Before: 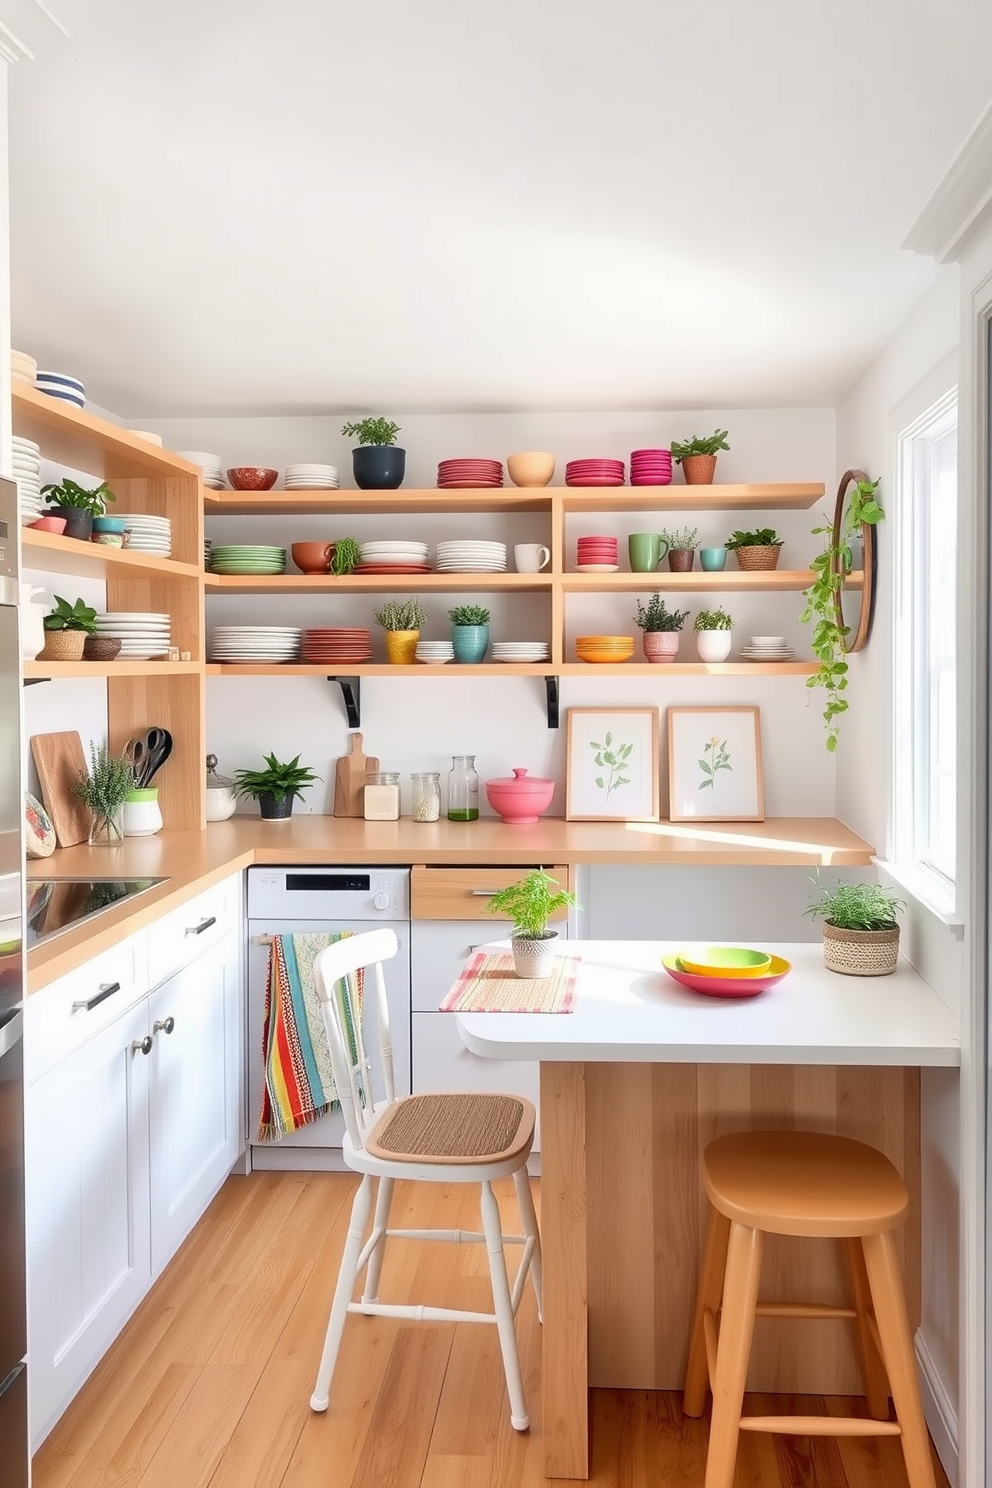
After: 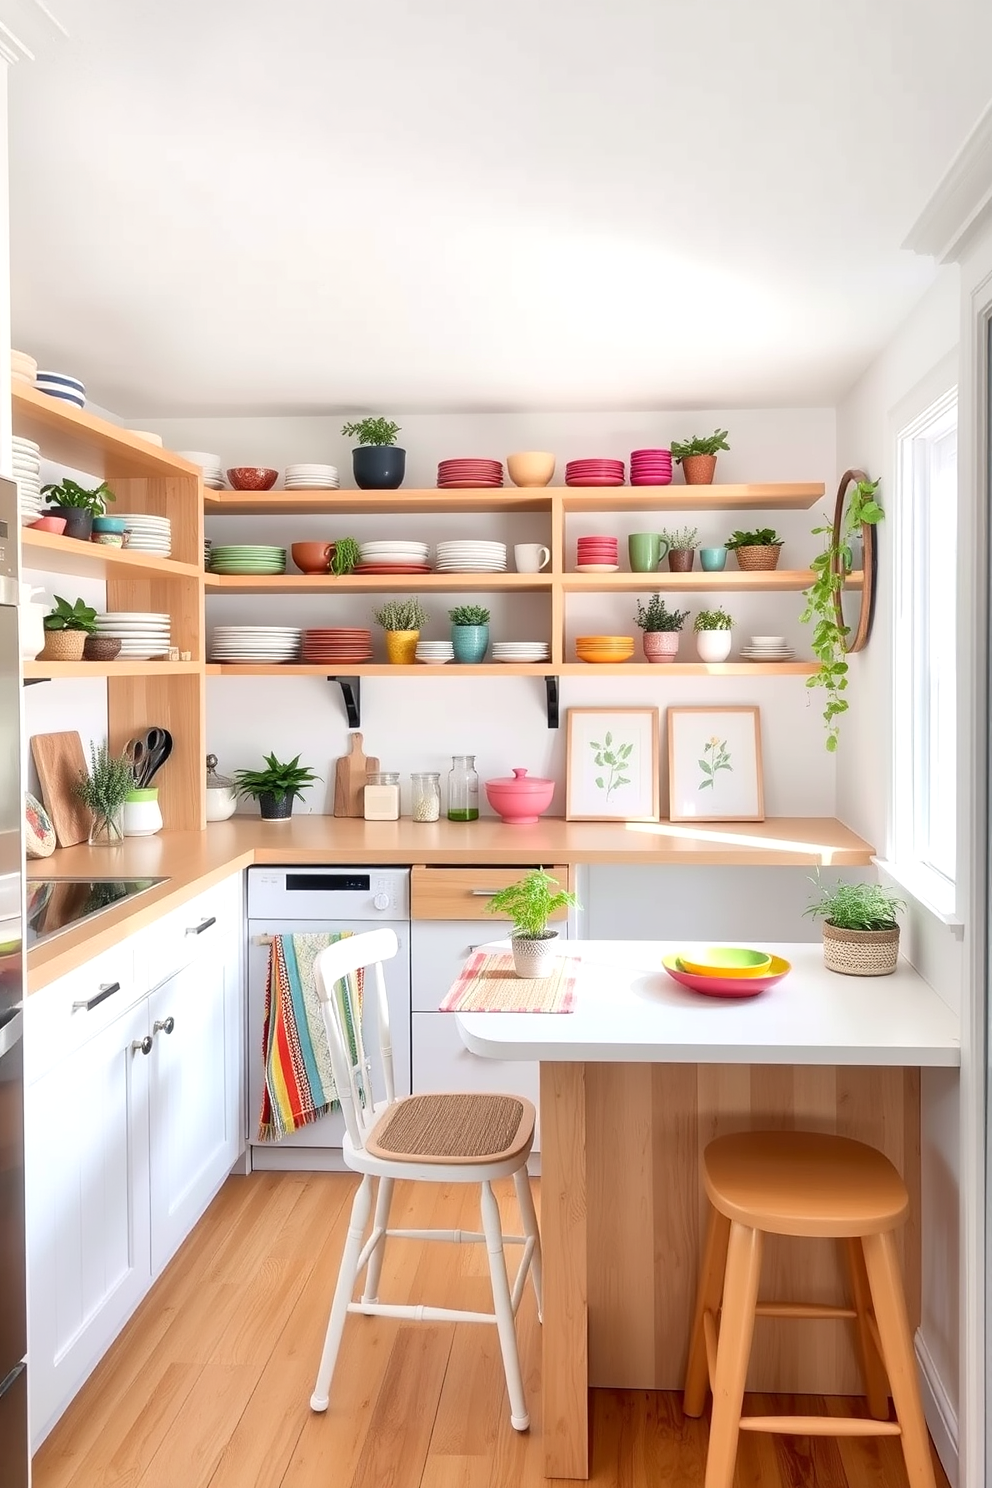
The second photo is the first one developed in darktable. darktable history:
exposure: black level correction 0.001, exposure 0.144 EV, compensate exposure bias true, compensate highlight preservation false
